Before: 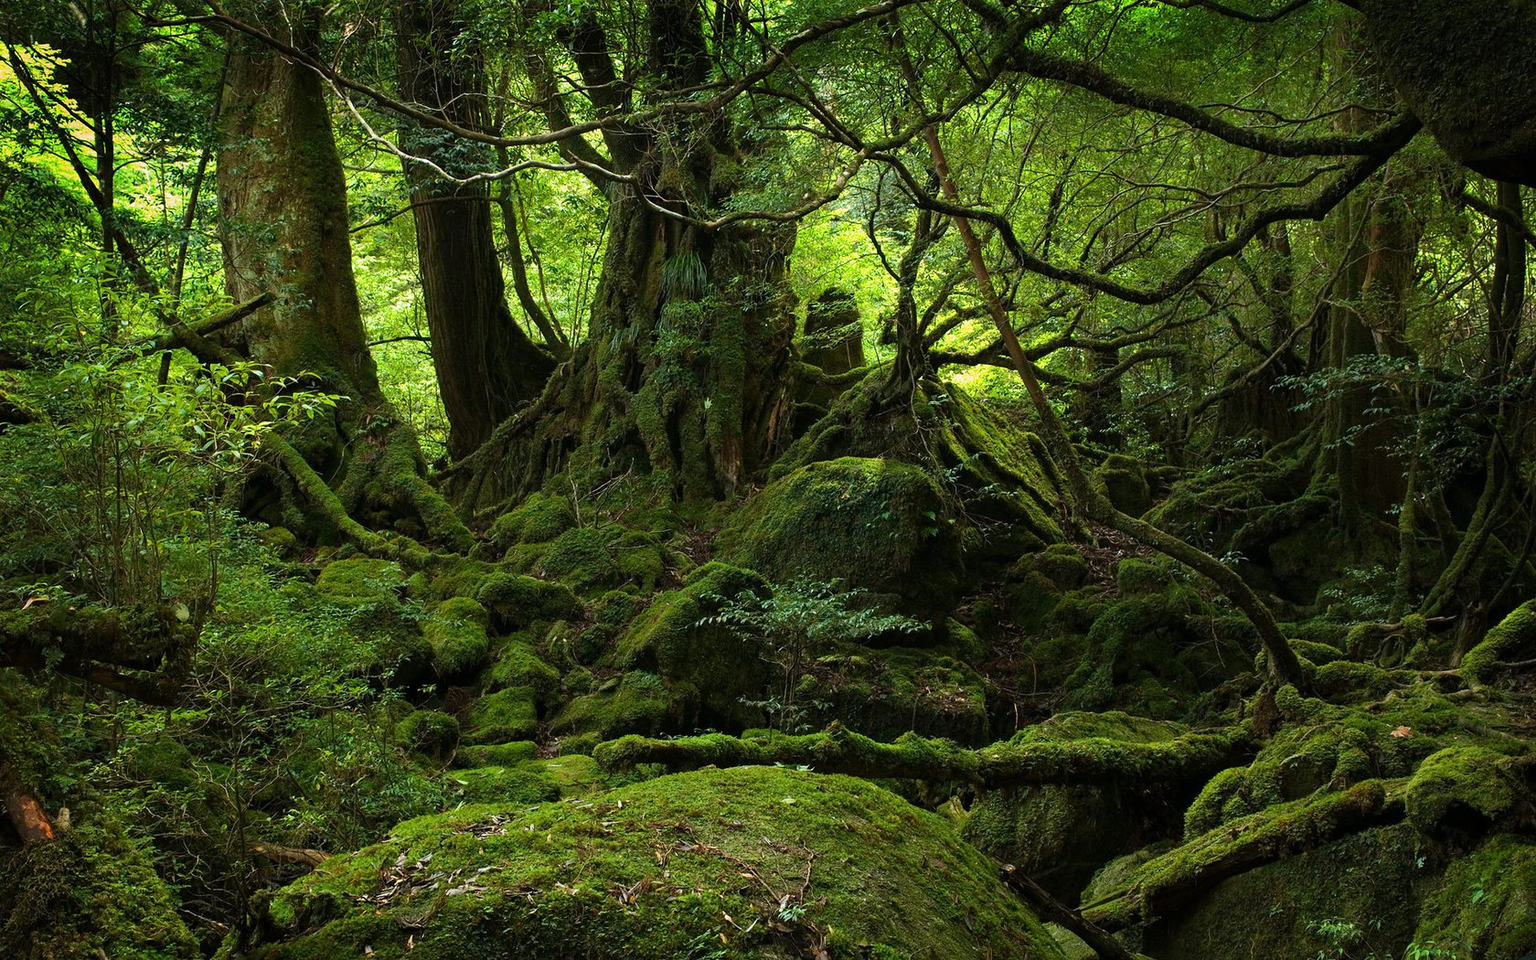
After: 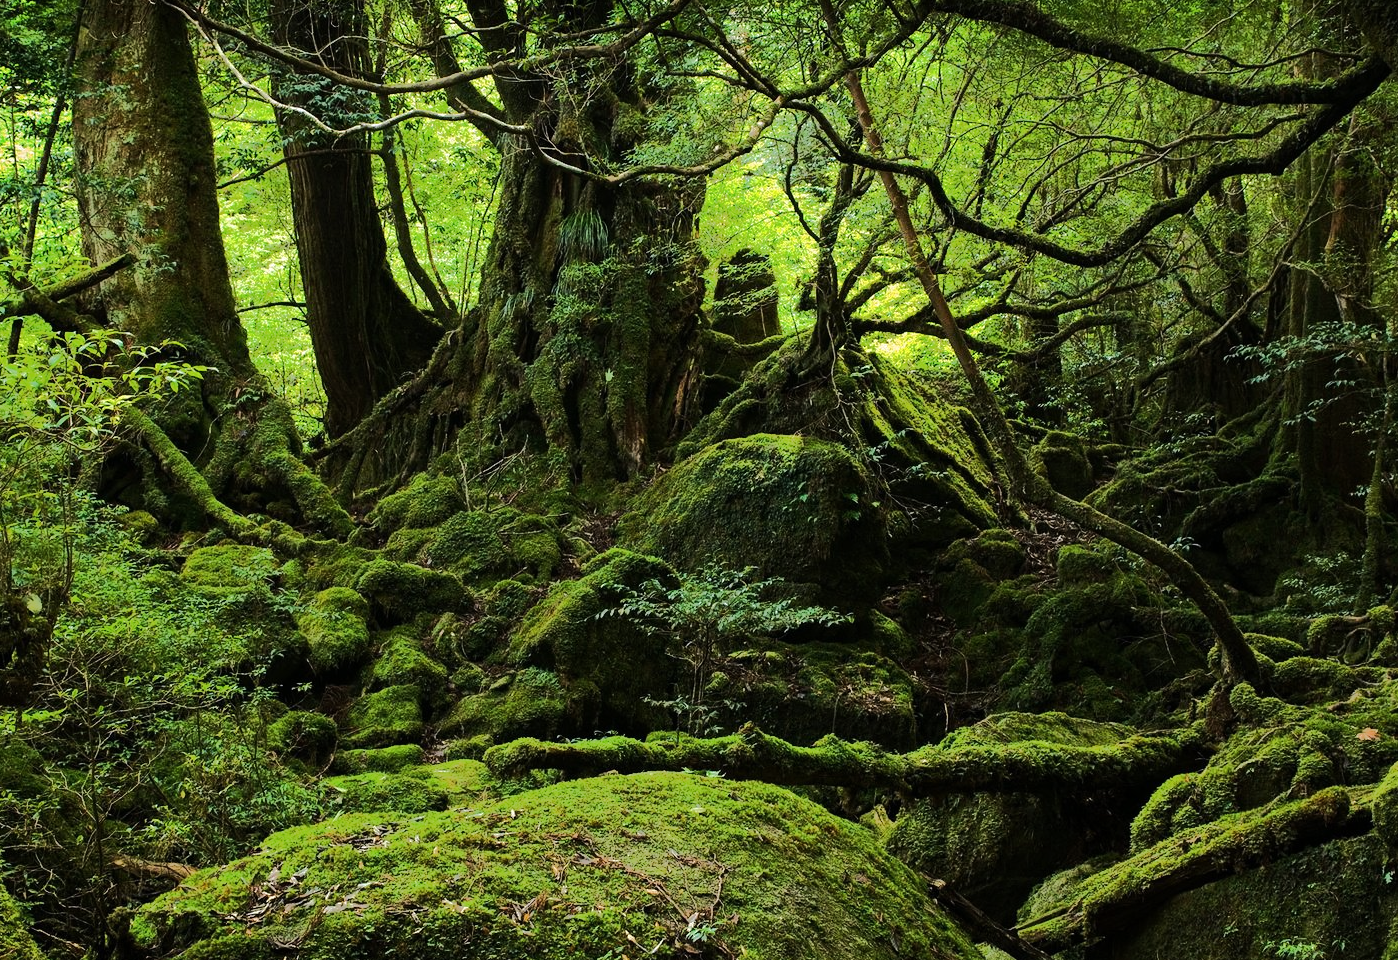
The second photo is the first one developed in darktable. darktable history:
color correction: highlights b* 0.022, saturation 0.976
tone equalizer: -8 EV -0.513 EV, -7 EV -0.34 EV, -6 EV -0.098 EV, -5 EV 0.401 EV, -4 EV 0.977 EV, -3 EV 0.803 EV, -2 EV -0.011 EV, -1 EV 0.125 EV, +0 EV -0.035 EV, edges refinement/feathering 500, mask exposure compensation -1.57 EV, preserve details no
crop: left 9.833%, top 6.319%, right 6.899%, bottom 2.241%
